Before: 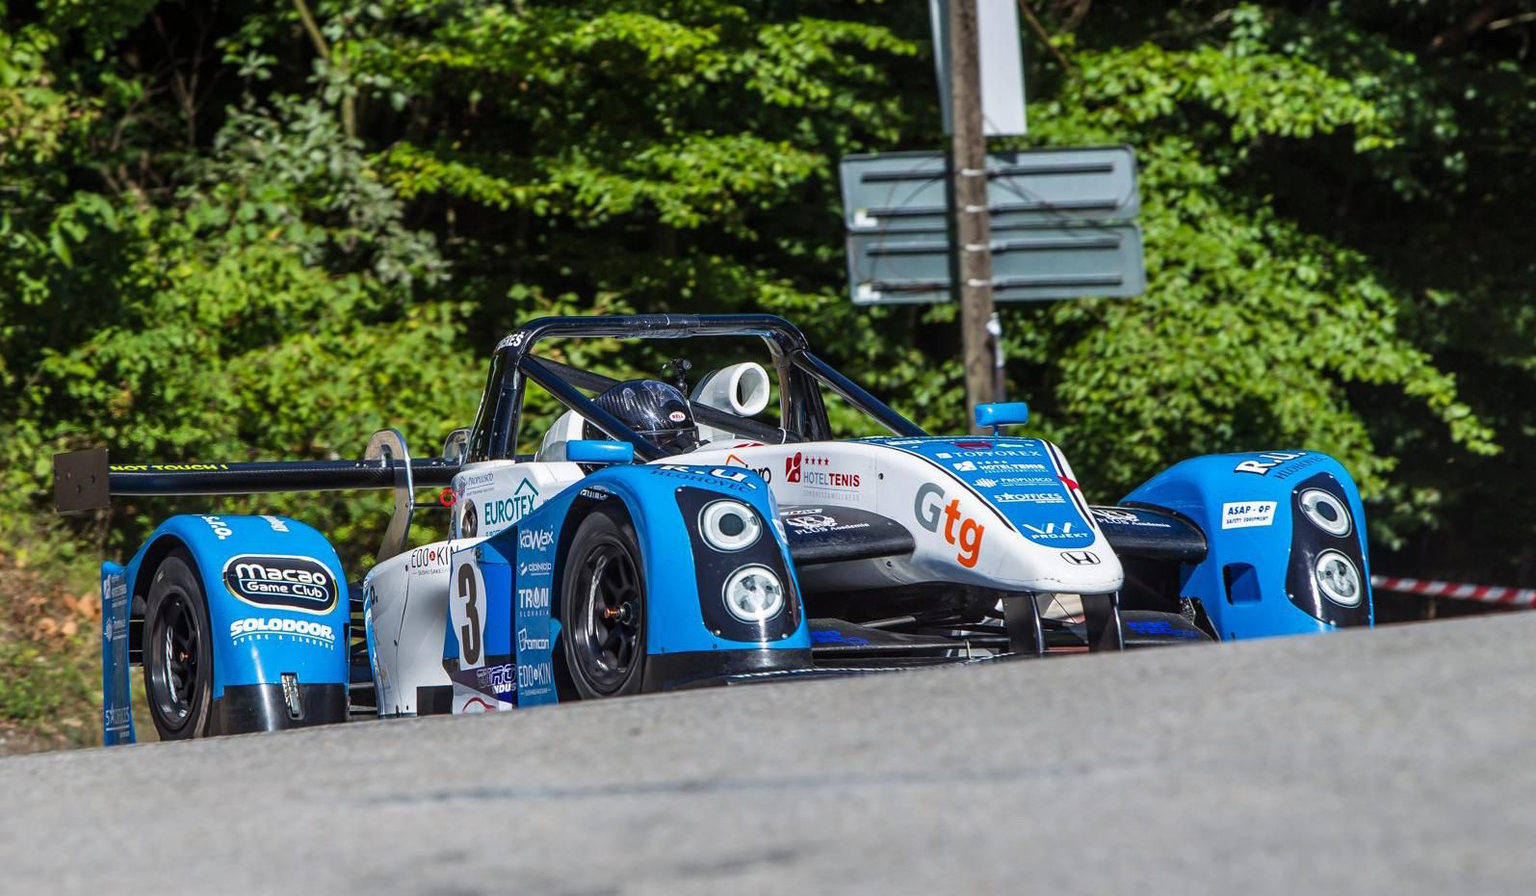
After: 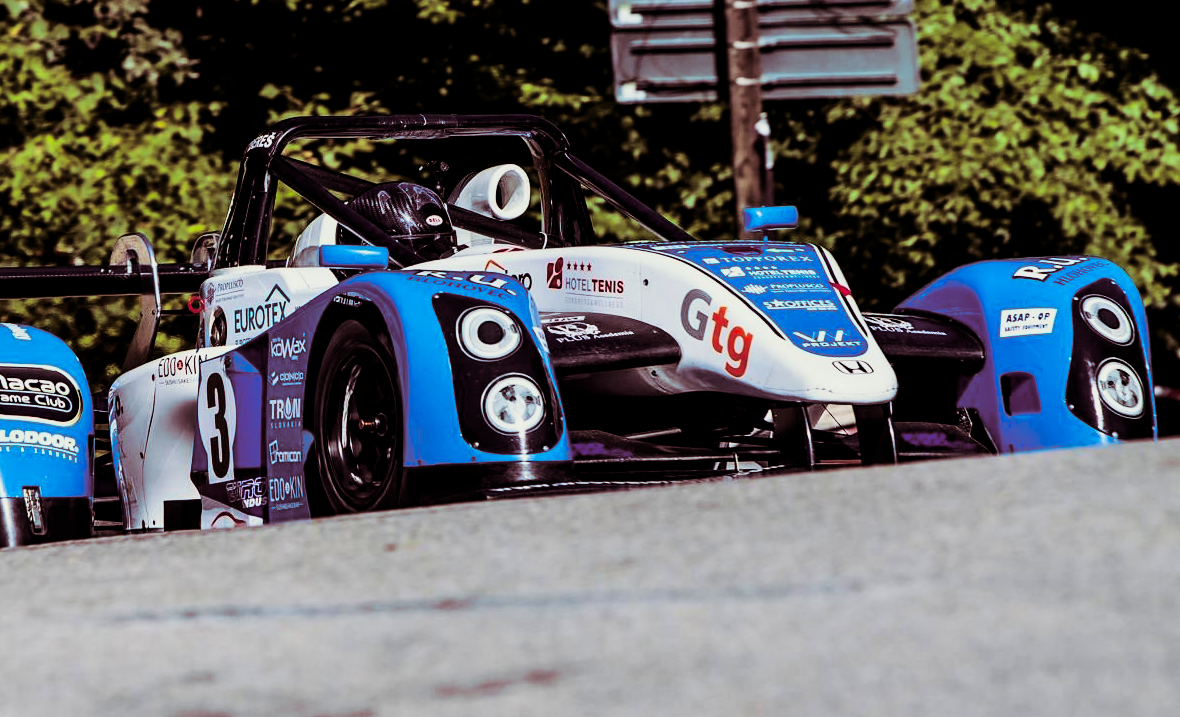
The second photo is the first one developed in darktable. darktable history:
split-toning: on, module defaults
contrast brightness saturation: contrast 0.19, brightness -0.11, saturation 0.21
filmic rgb: black relative exposure -5 EV, hardness 2.88, contrast 1.4, highlights saturation mix -20%
crop: left 16.871%, top 22.857%, right 9.116%
velvia: strength 10%
